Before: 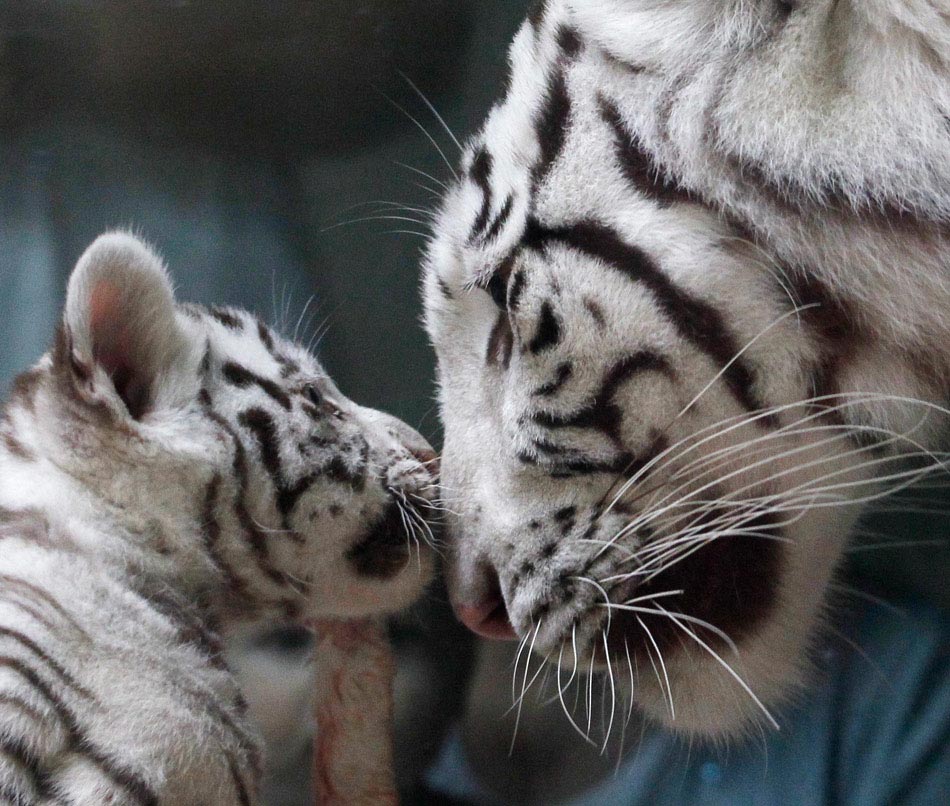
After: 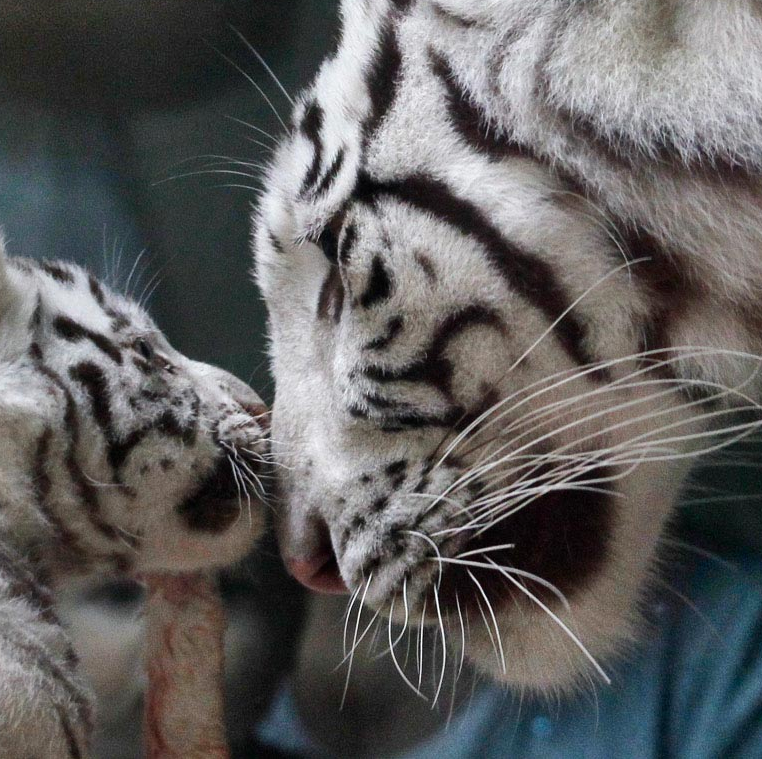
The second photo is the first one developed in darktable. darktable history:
shadows and highlights: white point adjustment 0.05, highlights color adjustment 55.9%, soften with gaussian
crop and rotate: left 17.959%, top 5.771%, right 1.742%
contrast brightness saturation: contrast 0.03, brightness -0.04
